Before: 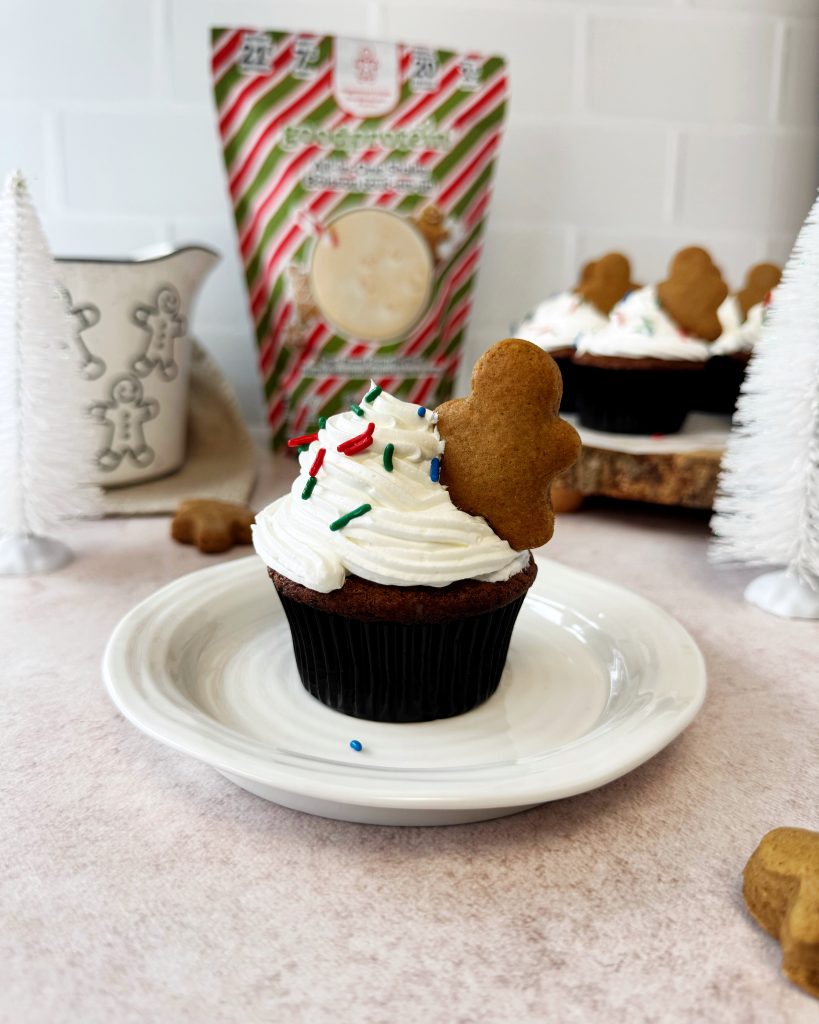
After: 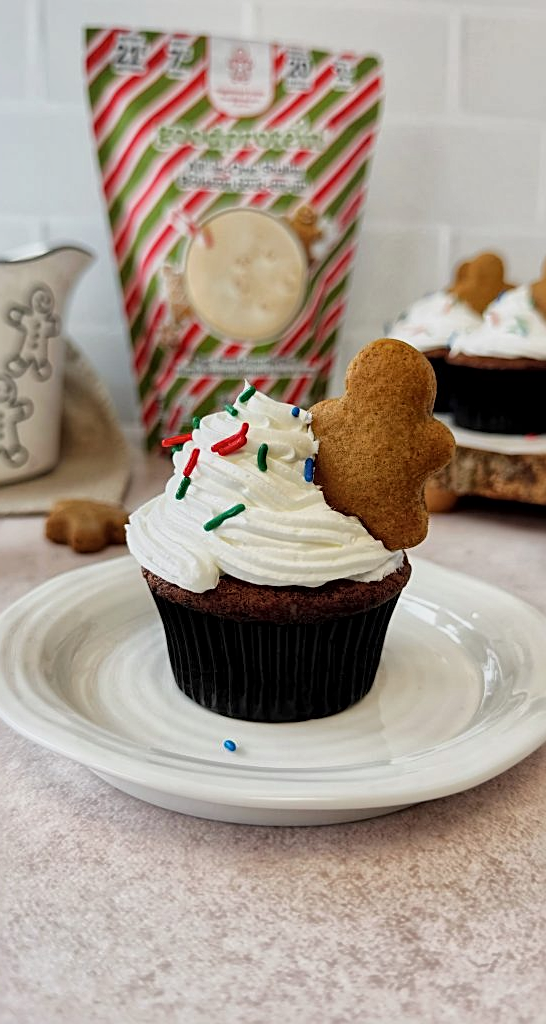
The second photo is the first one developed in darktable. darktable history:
crop and rotate: left 15.446%, right 17.836%
sharpen: on, module defaults
global tonemap: drago (1, 100), detail 1
vignetting: fall-off start 116.67%, fall-off radius 59.26%, brightness -0.31, saturation -0.056
